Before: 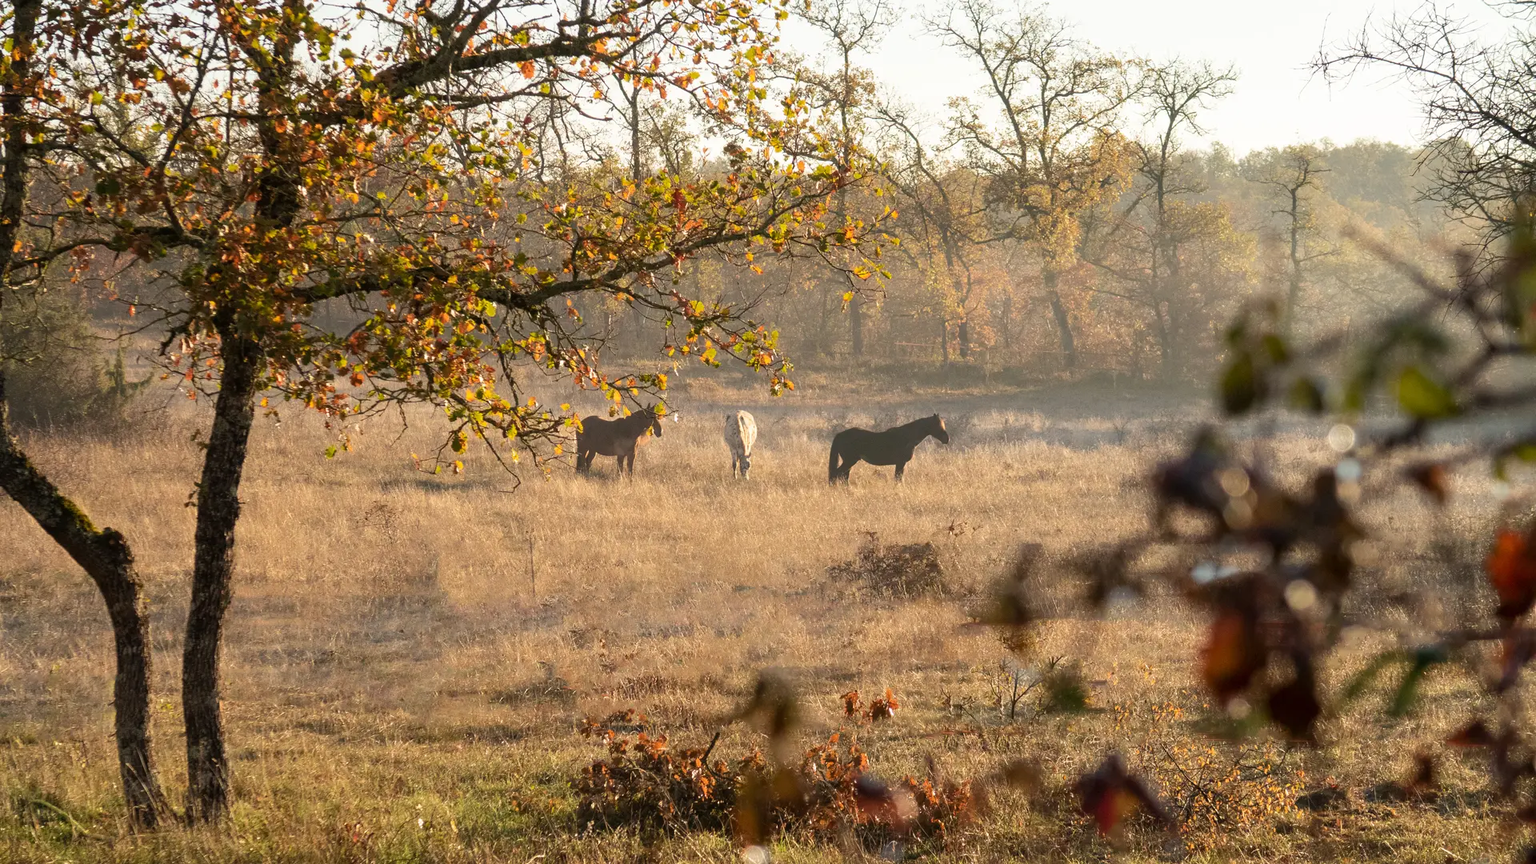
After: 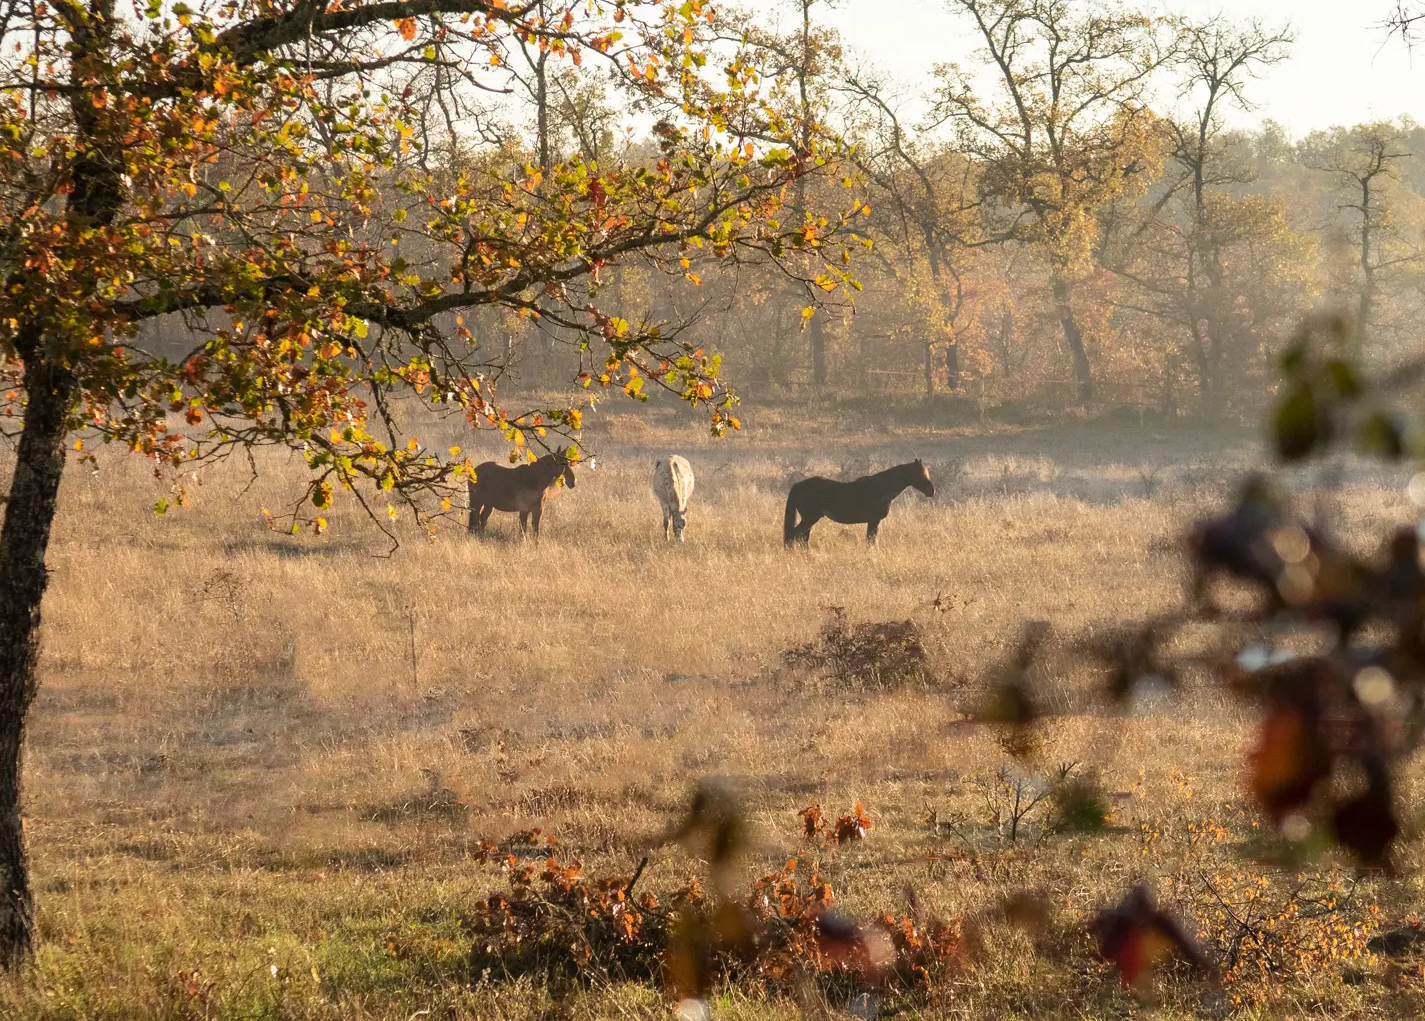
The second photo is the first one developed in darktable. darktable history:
exposure: compensate highlight preservation false
crop and rotate: left 13.161%, top 5.429%, right 12.582%
